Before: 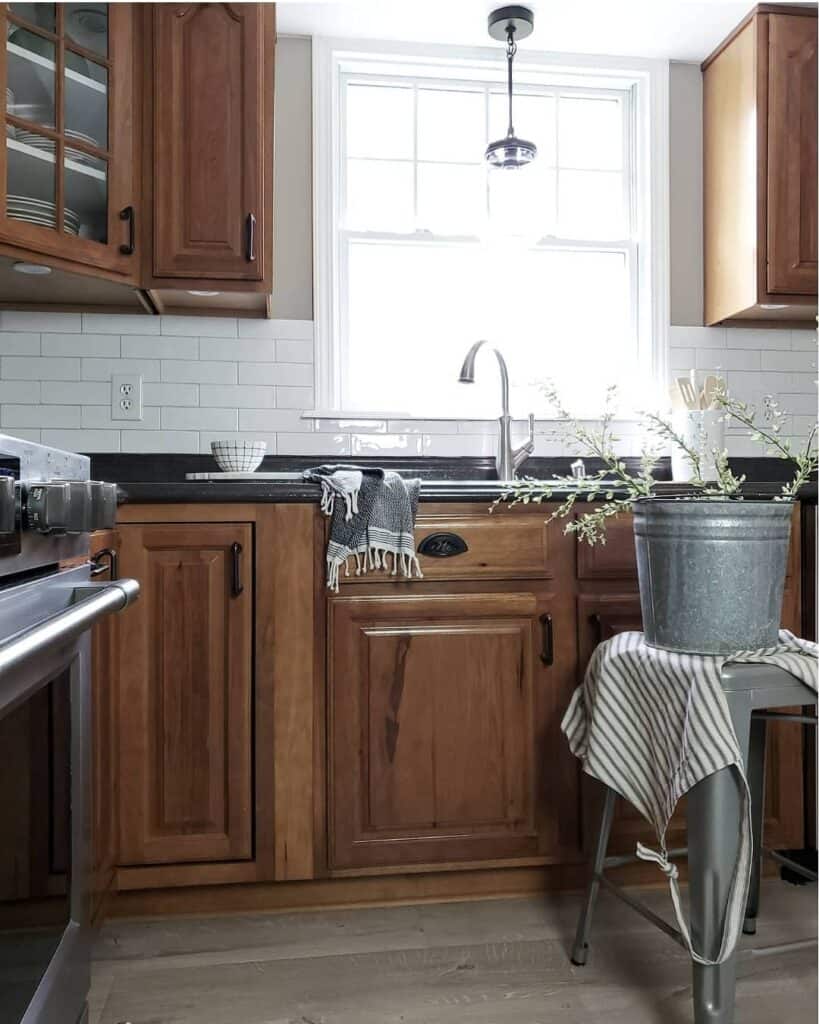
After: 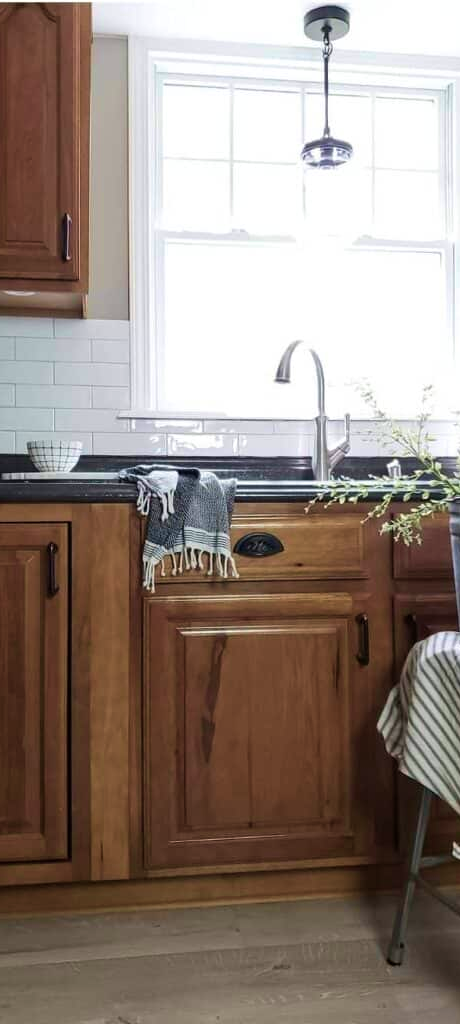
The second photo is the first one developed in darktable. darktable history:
crop and rotate: left 22.516%, right 21.234%
velvia: strength 45%
exposure: compensate highlight preservation false
